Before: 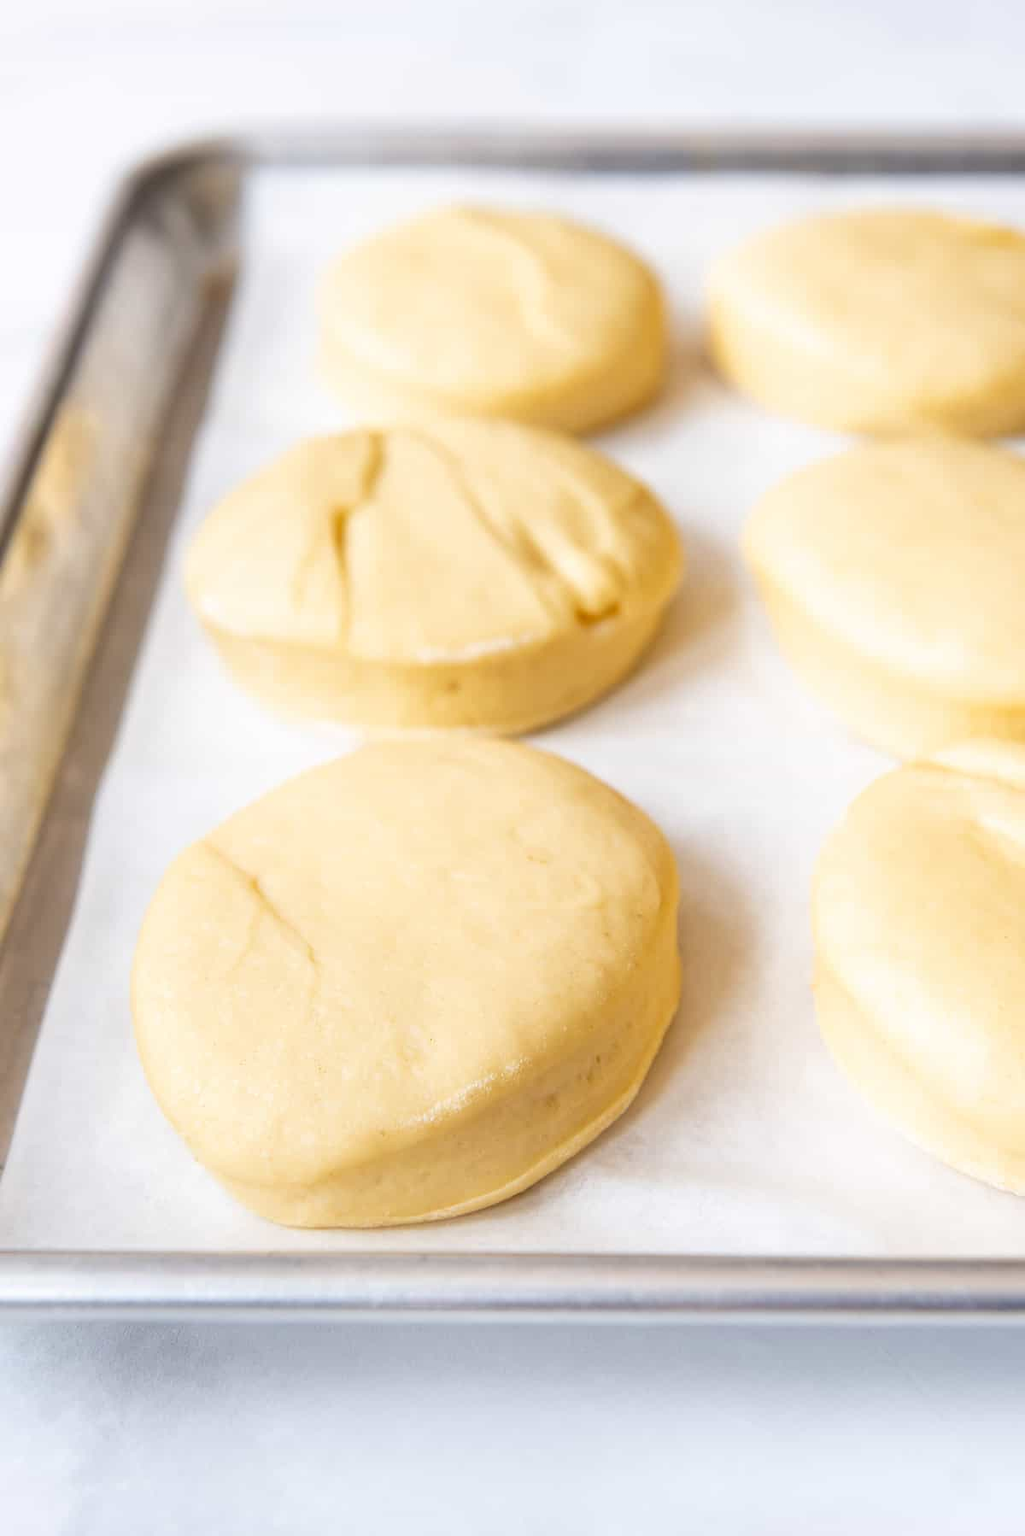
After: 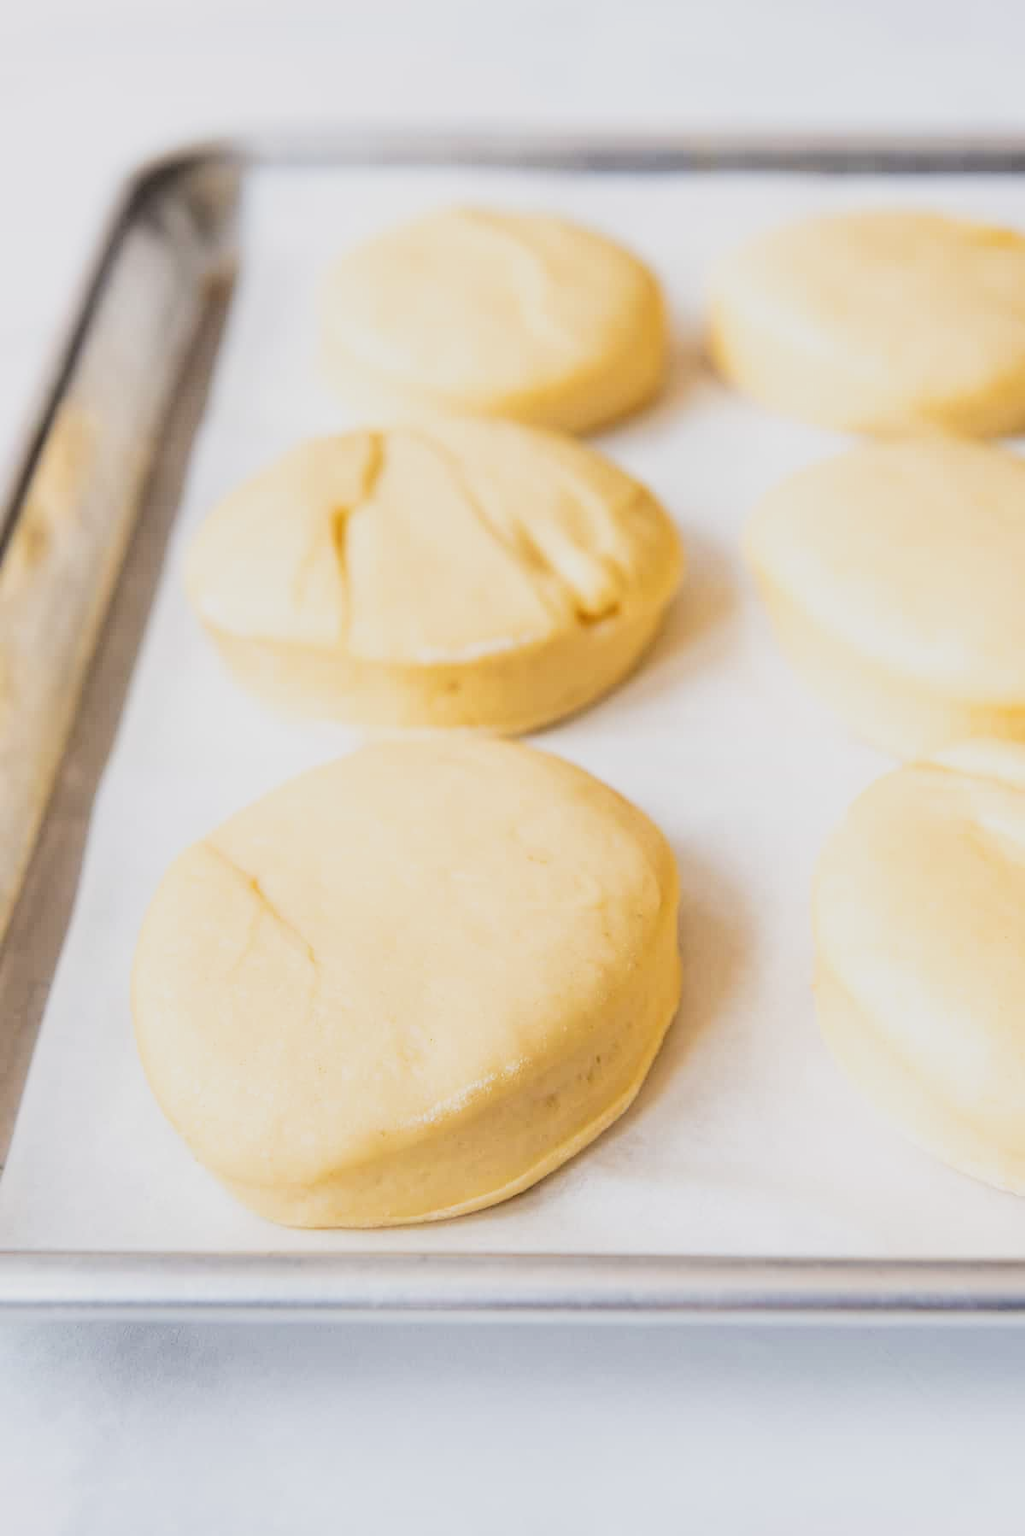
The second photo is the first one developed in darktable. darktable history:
filmic rgb: black relative exposure -5.09 EV, white relative exposure 3.96 EV, hardness 2.89, contrast 1.299, highlights saturation mix -28.79%
